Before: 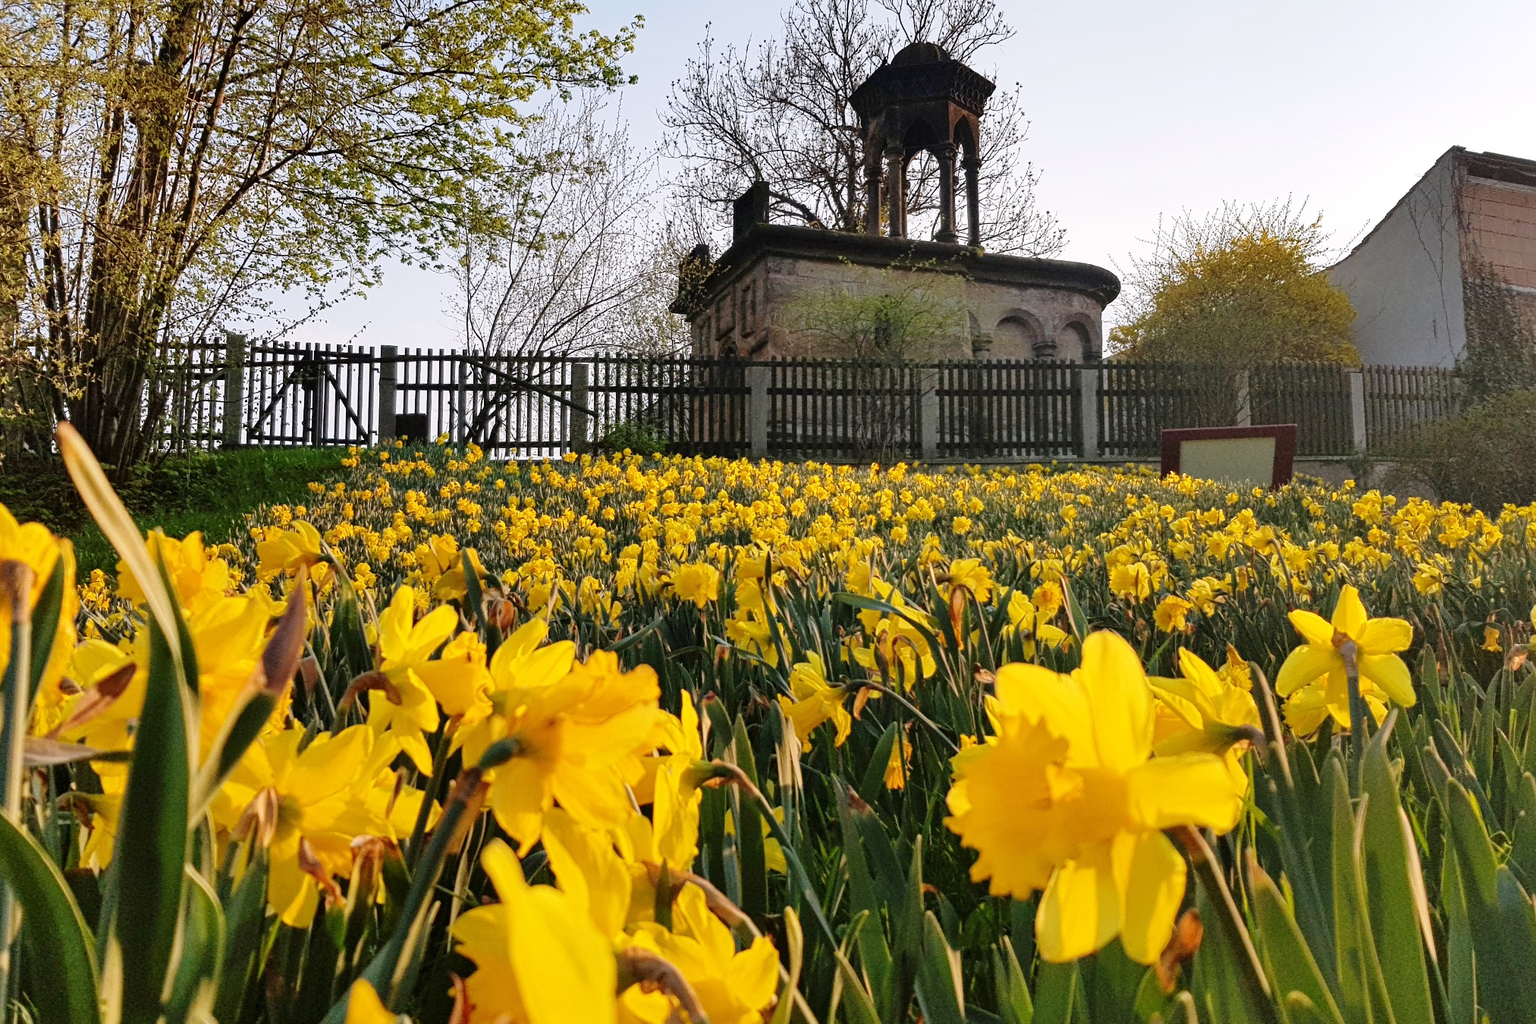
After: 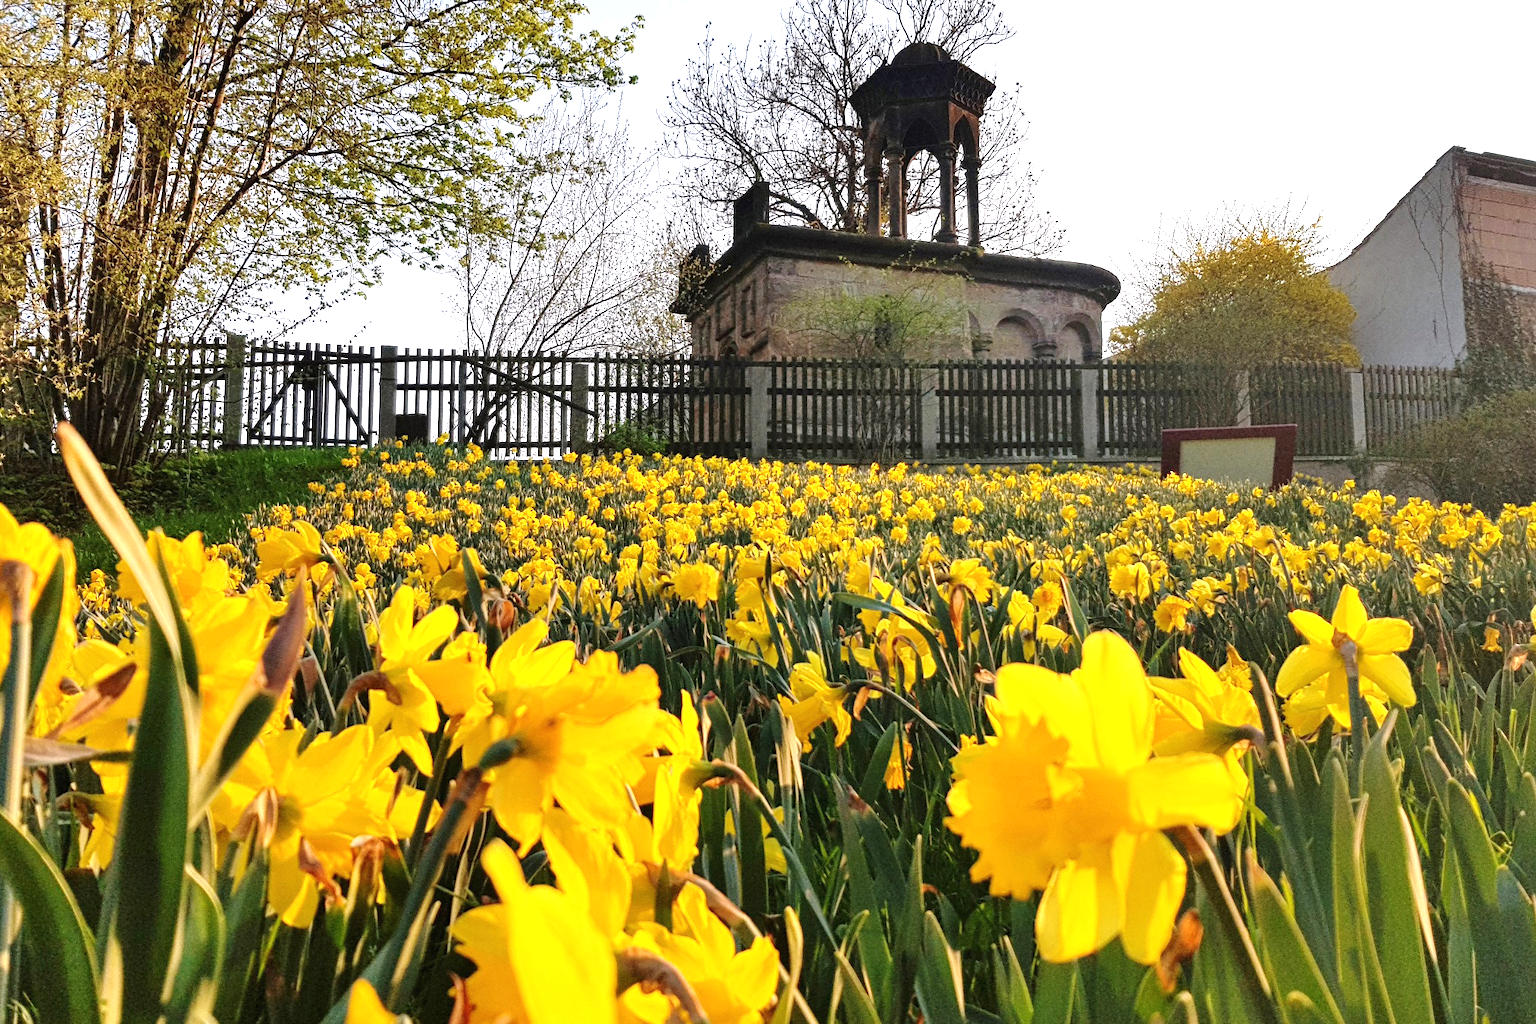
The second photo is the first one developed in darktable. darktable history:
color correction: highlights a* 0.003, highlights b* -0.283
exposure: black level correction 0, exposure 0.6 EV, compensate exposure bias true, compensate highlight preservation false
